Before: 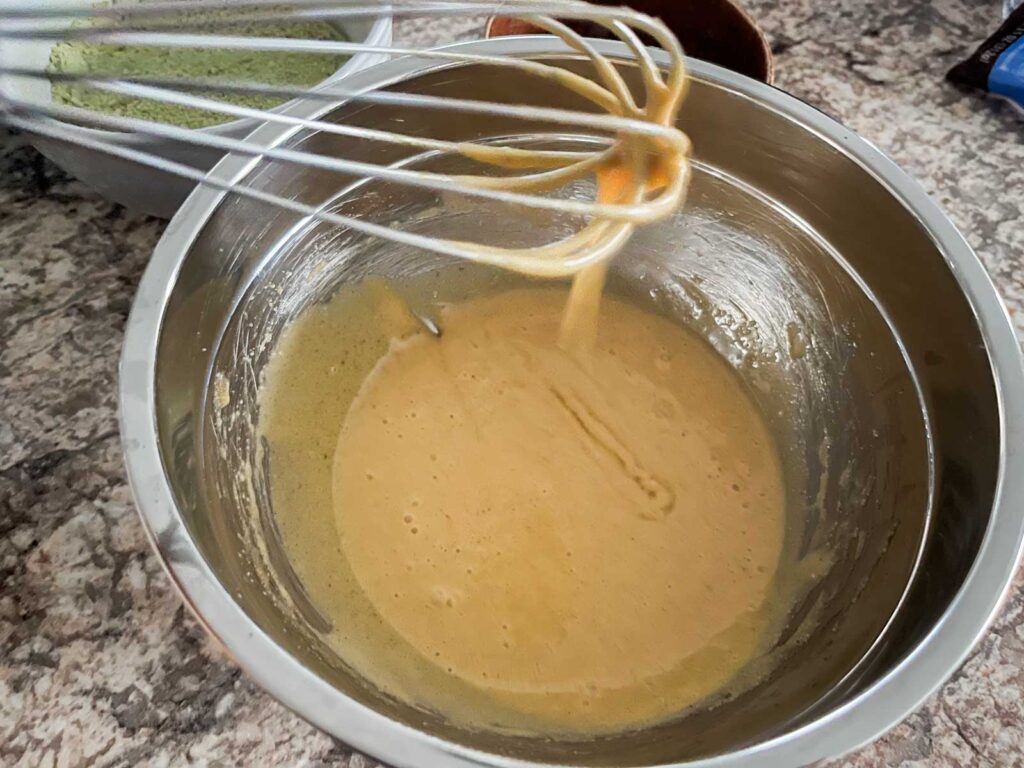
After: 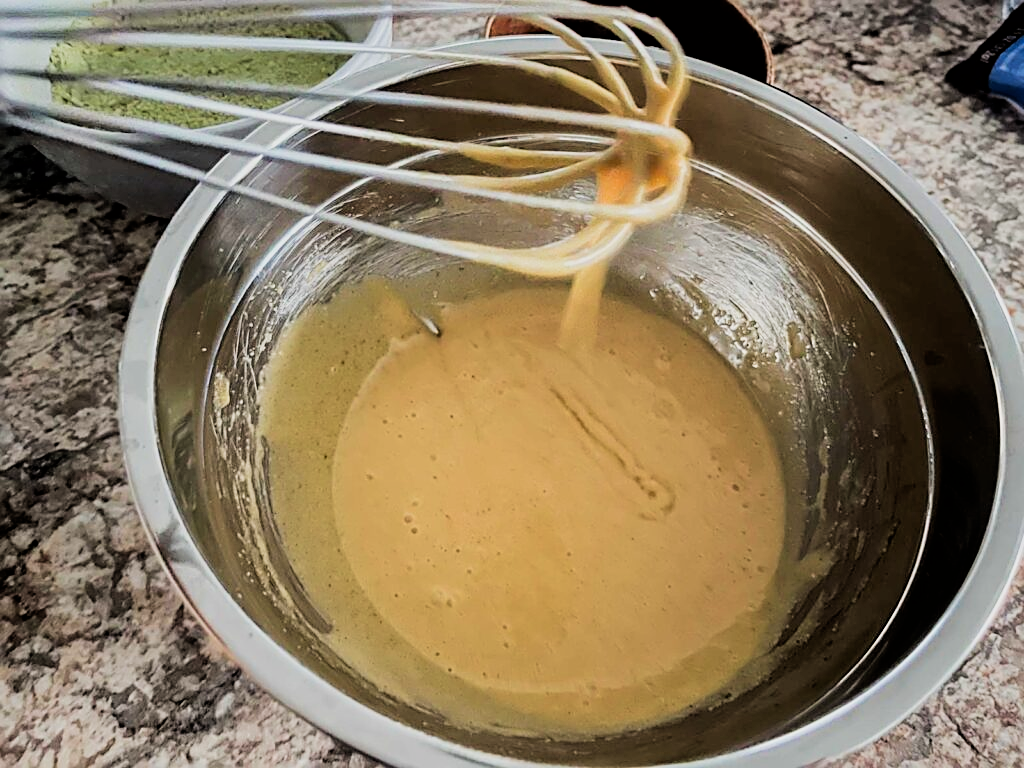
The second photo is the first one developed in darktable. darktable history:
sharpen: on, module defaults
velvia: on, module defaults
filmic rgb: black relative exposure -5 EV, hardness 2.88, contrast 1.3, highlights saturation mix -30%
